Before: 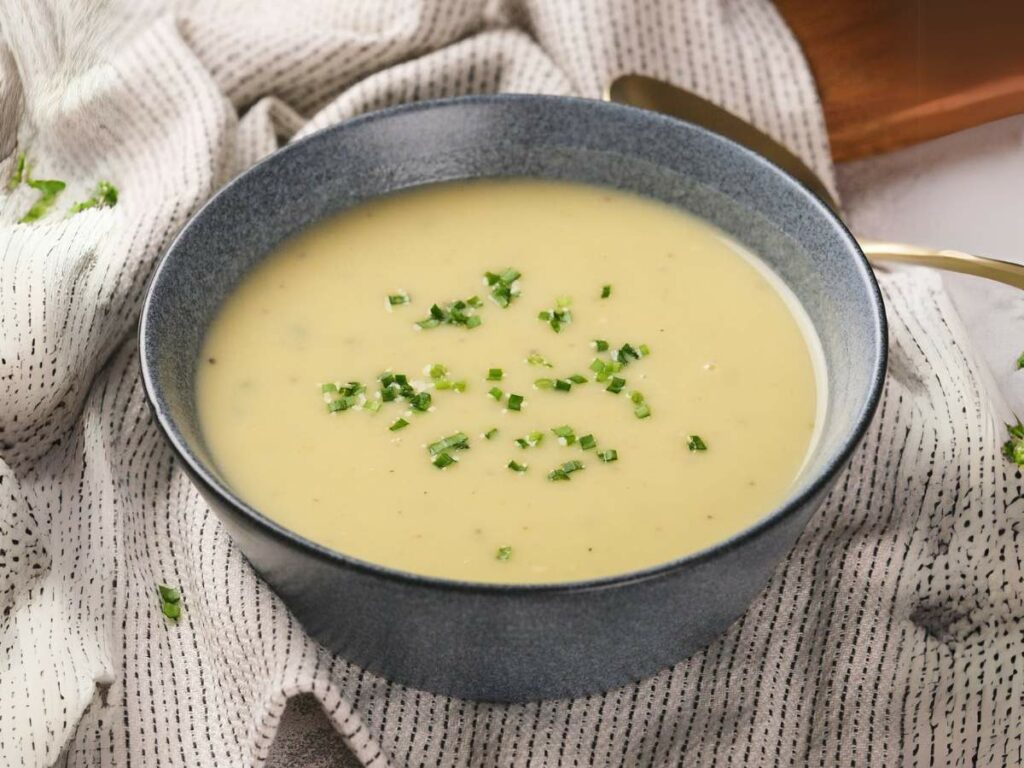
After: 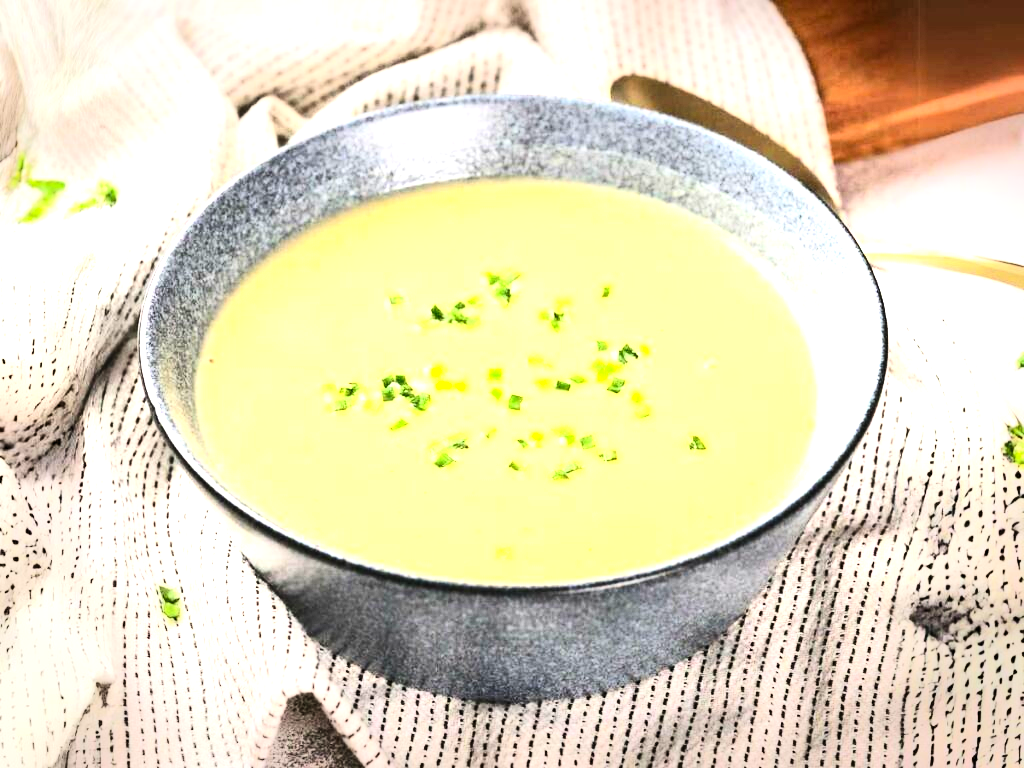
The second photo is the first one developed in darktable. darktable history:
exposure: black level correction 0, exposure 1.46 EV, compensate highlight preservation false
levels: levels [0.062, 0.494, 0.925]
contrast brightness saturation: contrast 0.405, brightness 0.098, saturation 0.211
vignetting: fall-off start 70.38%, brightness -0.368, saturation 0.014, width/height ratio 1.335, unbound false
